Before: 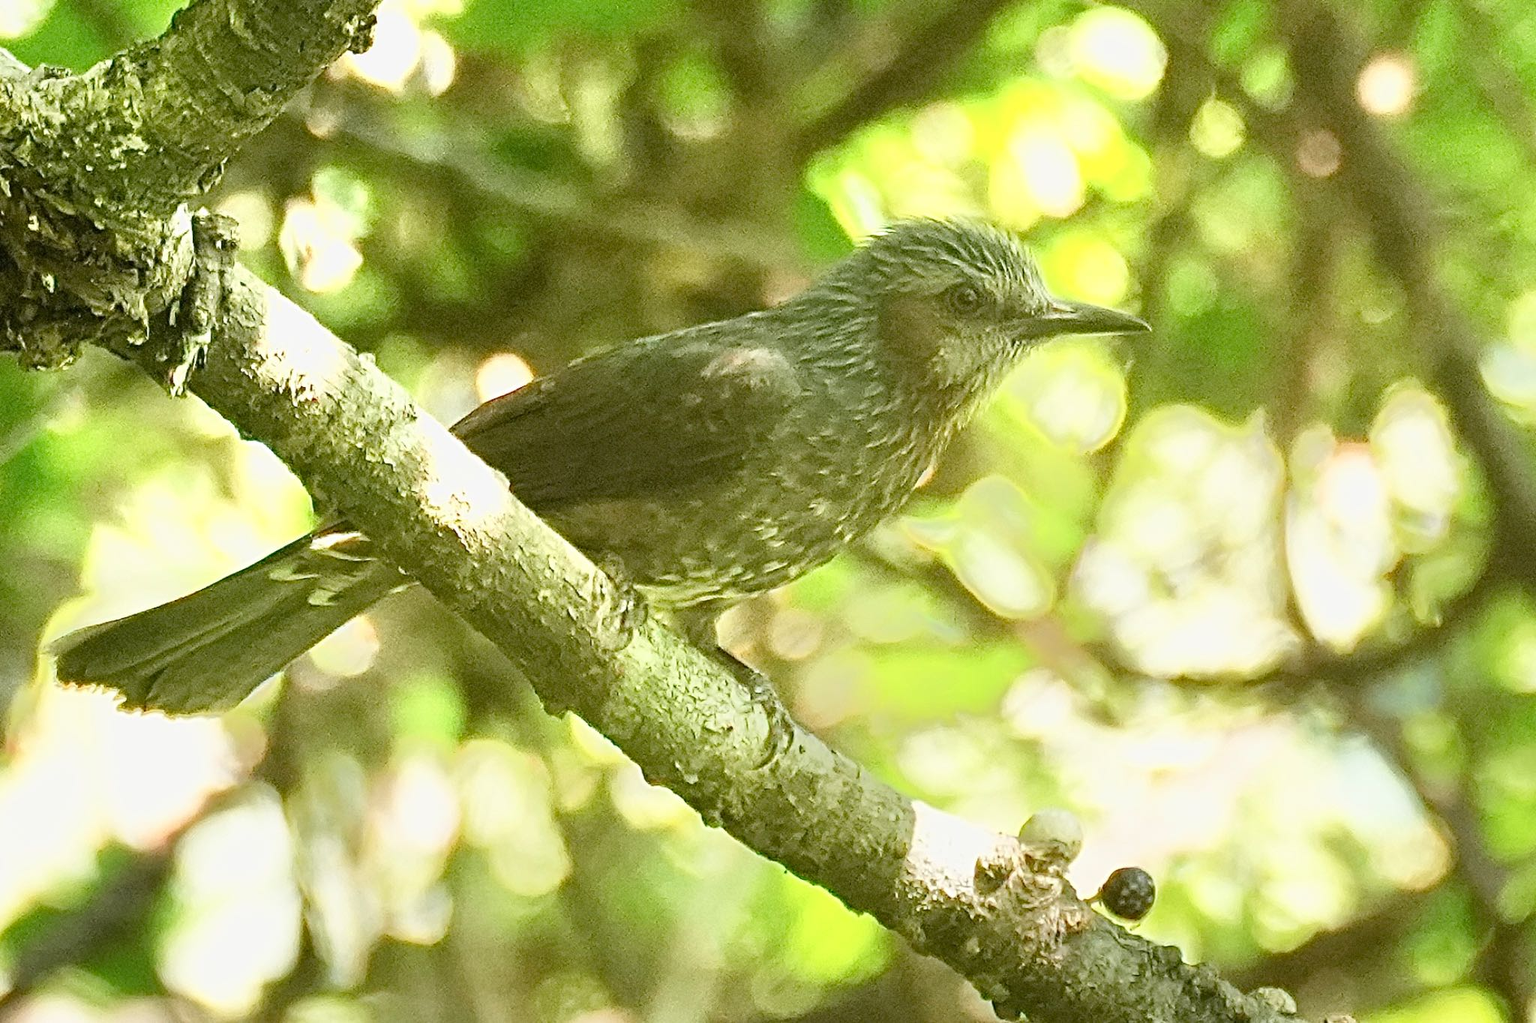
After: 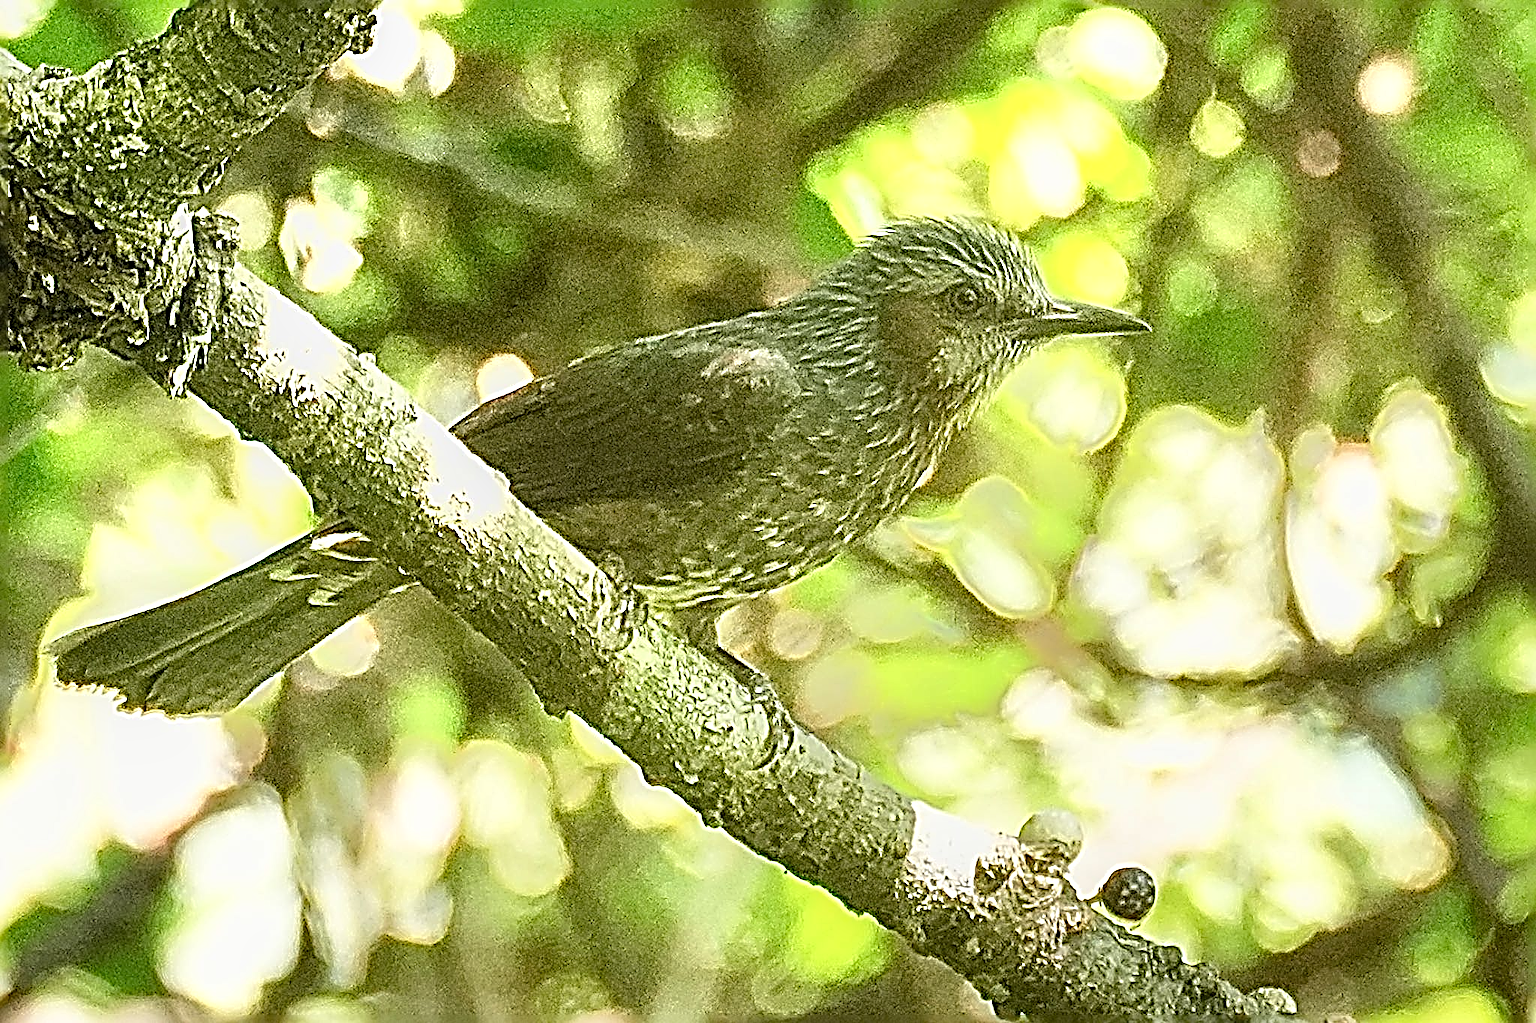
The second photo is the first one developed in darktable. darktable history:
sharpen: radius 4.05, amount 1.988
local contrast: on, module defaults
